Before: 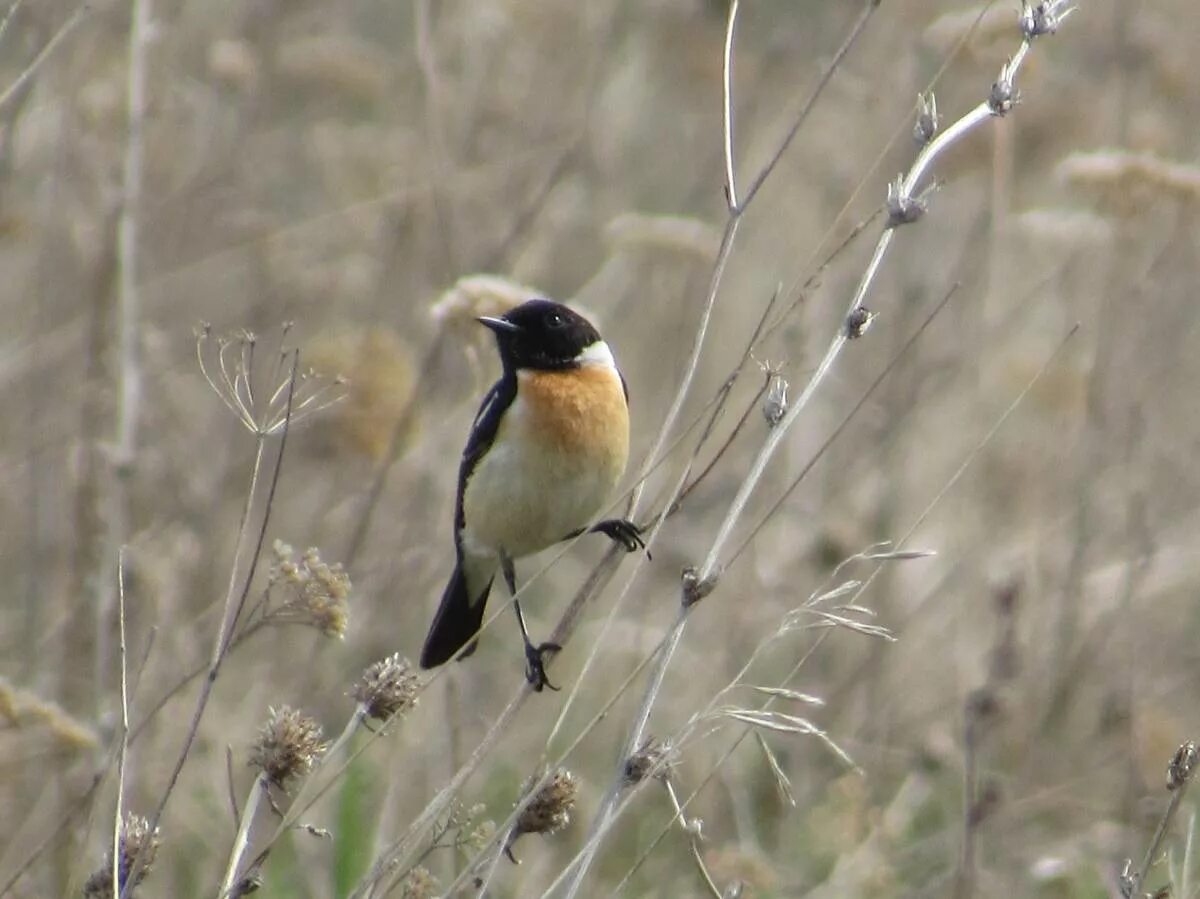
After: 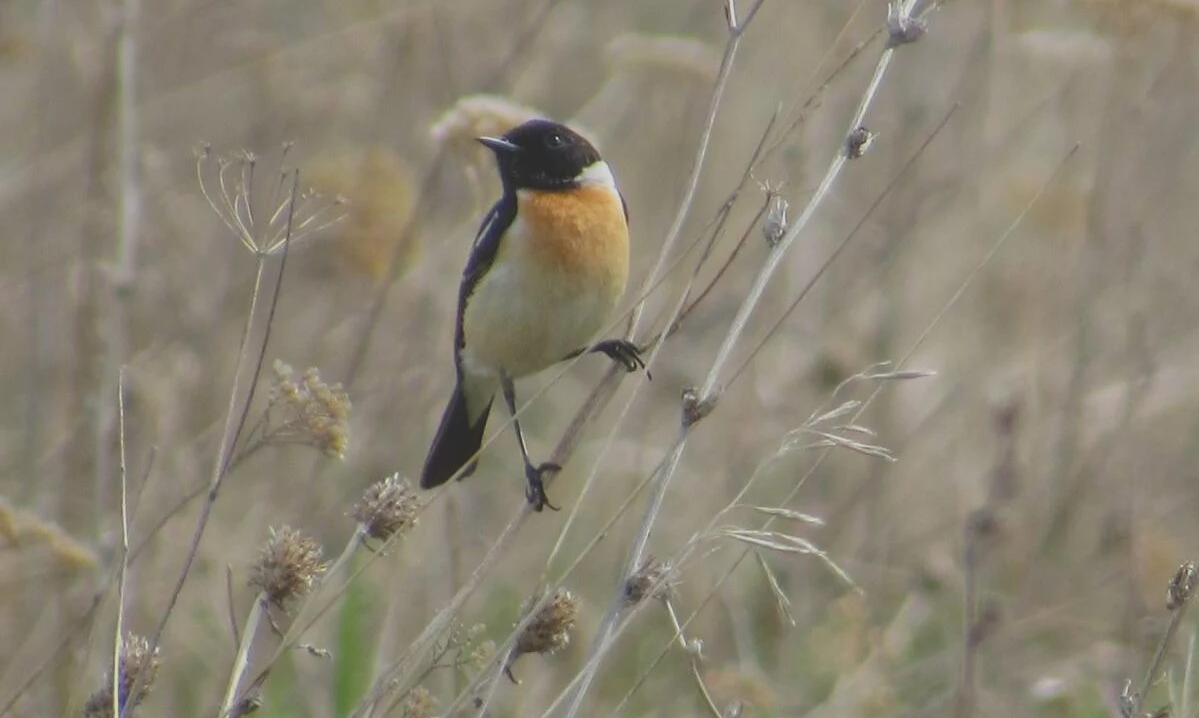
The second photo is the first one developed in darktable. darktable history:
crop and rotate: top 20.095%
contrast brightness saturation: contrast -0.292
